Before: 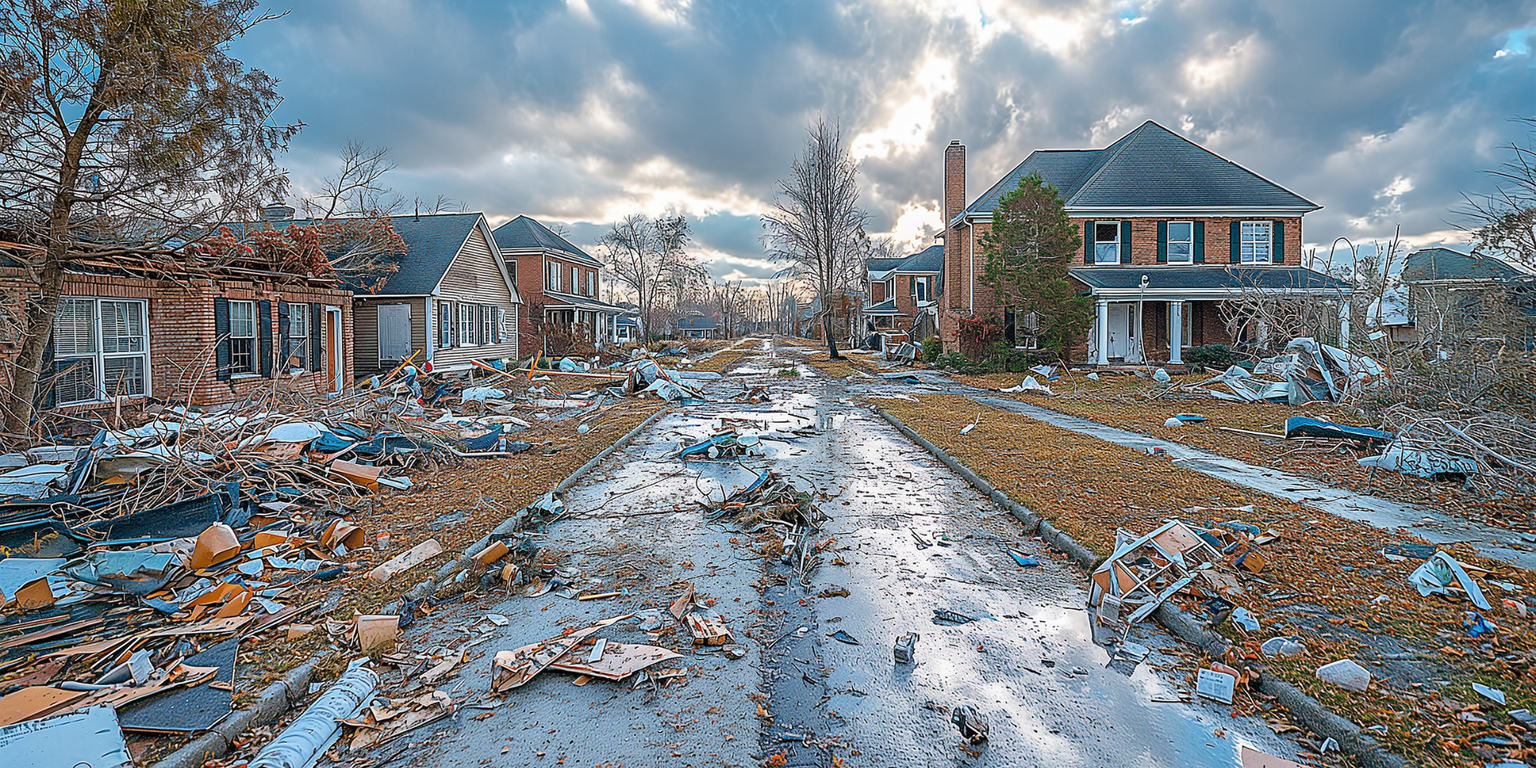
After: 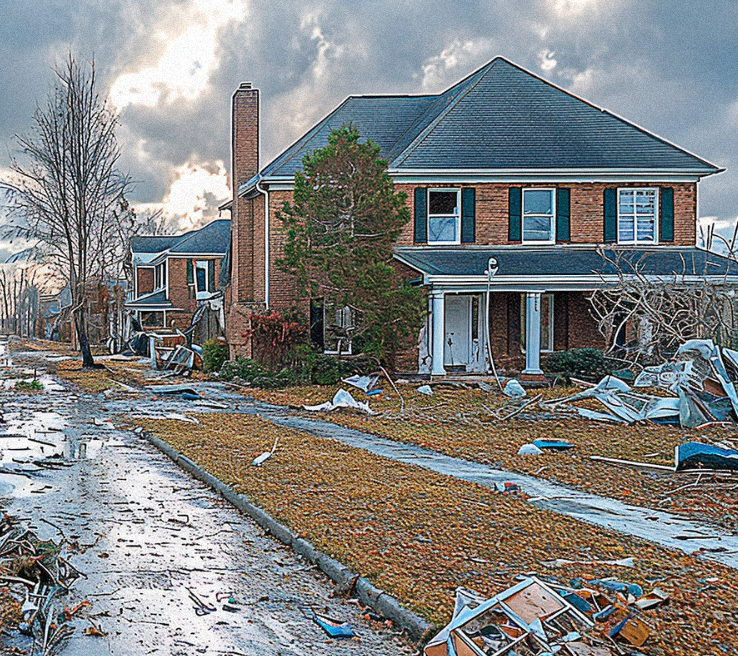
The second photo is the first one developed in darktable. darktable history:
grain: mid-tones bias 0%
crop and rotate: left 49.936%, top 10.094%, right 13.136%, bottom 24.256%
